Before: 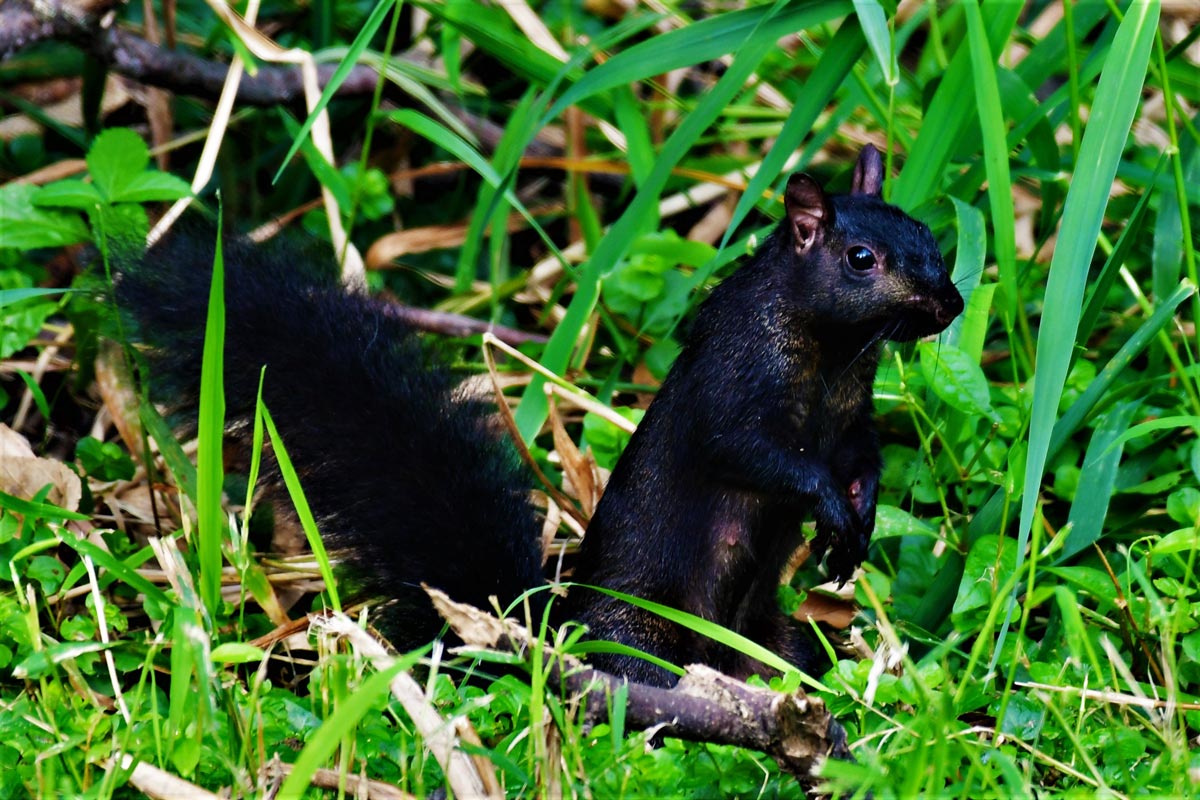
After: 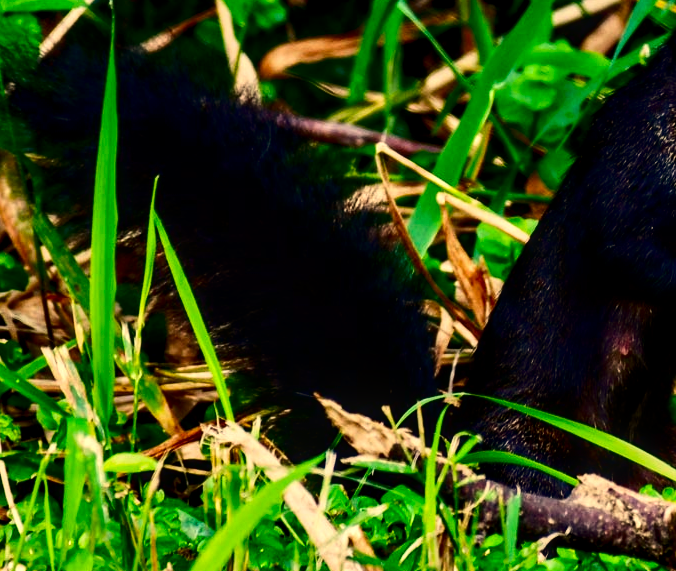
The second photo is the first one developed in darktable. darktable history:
contrast brightness saturation: contrast 0.22, brightness -0.19, saturation 0.24
crop: left 8.966%, top 23.852%, right 34.699%, bottom 4.703%
local contrast: detail 130%
white balance: red 1.123, blue 0.83
